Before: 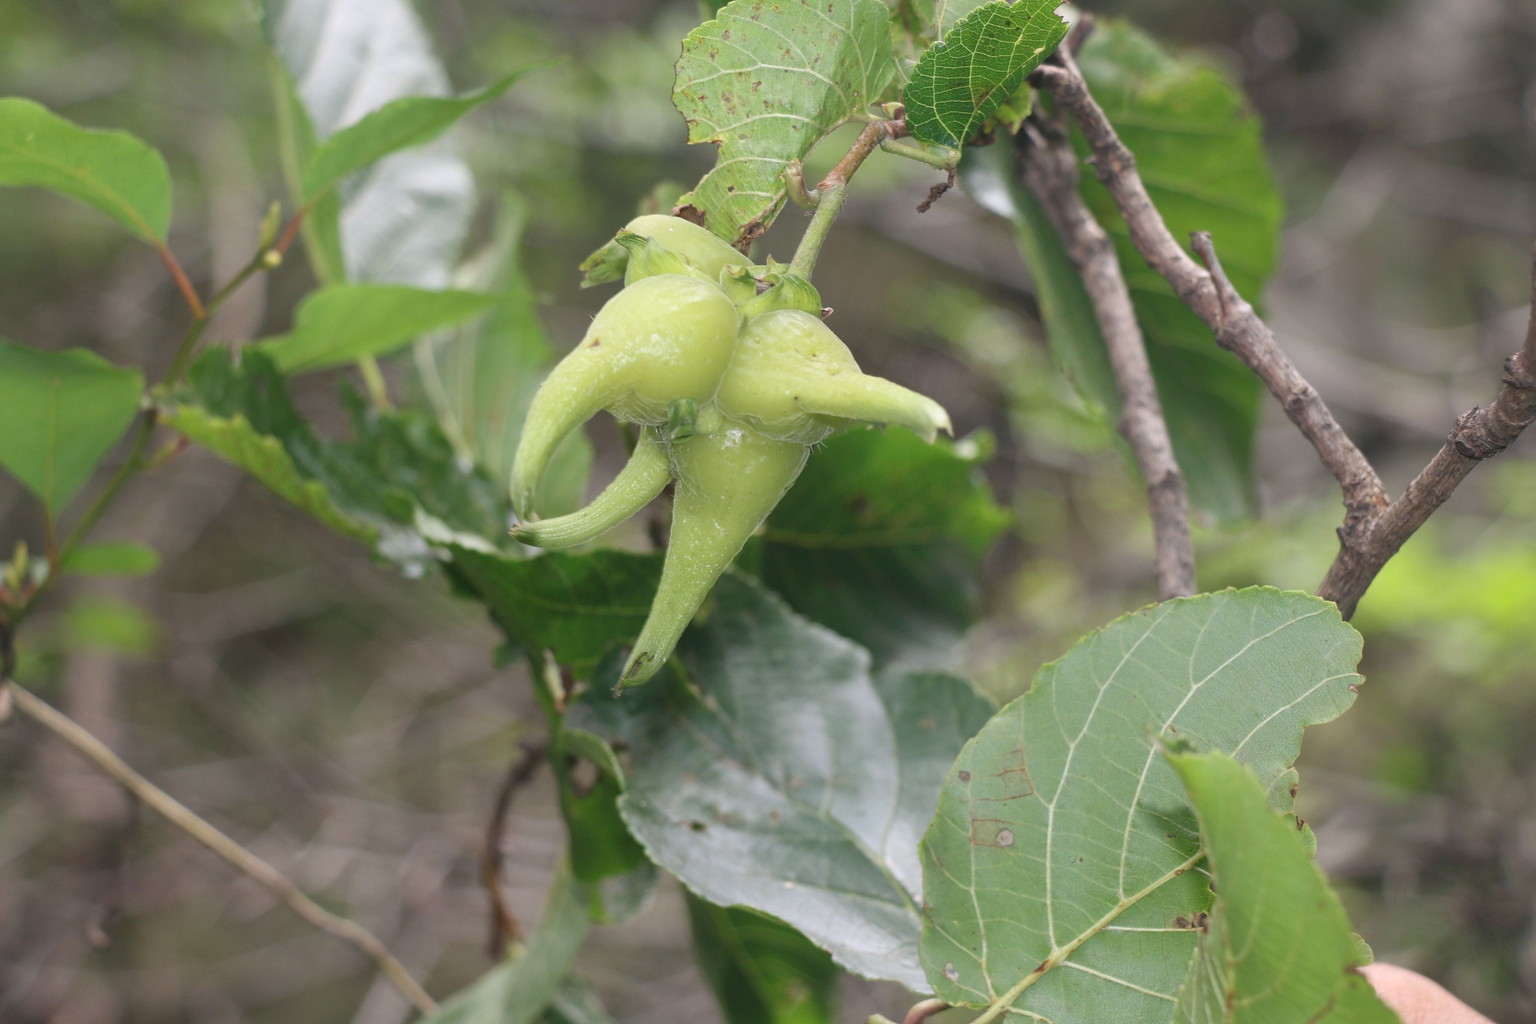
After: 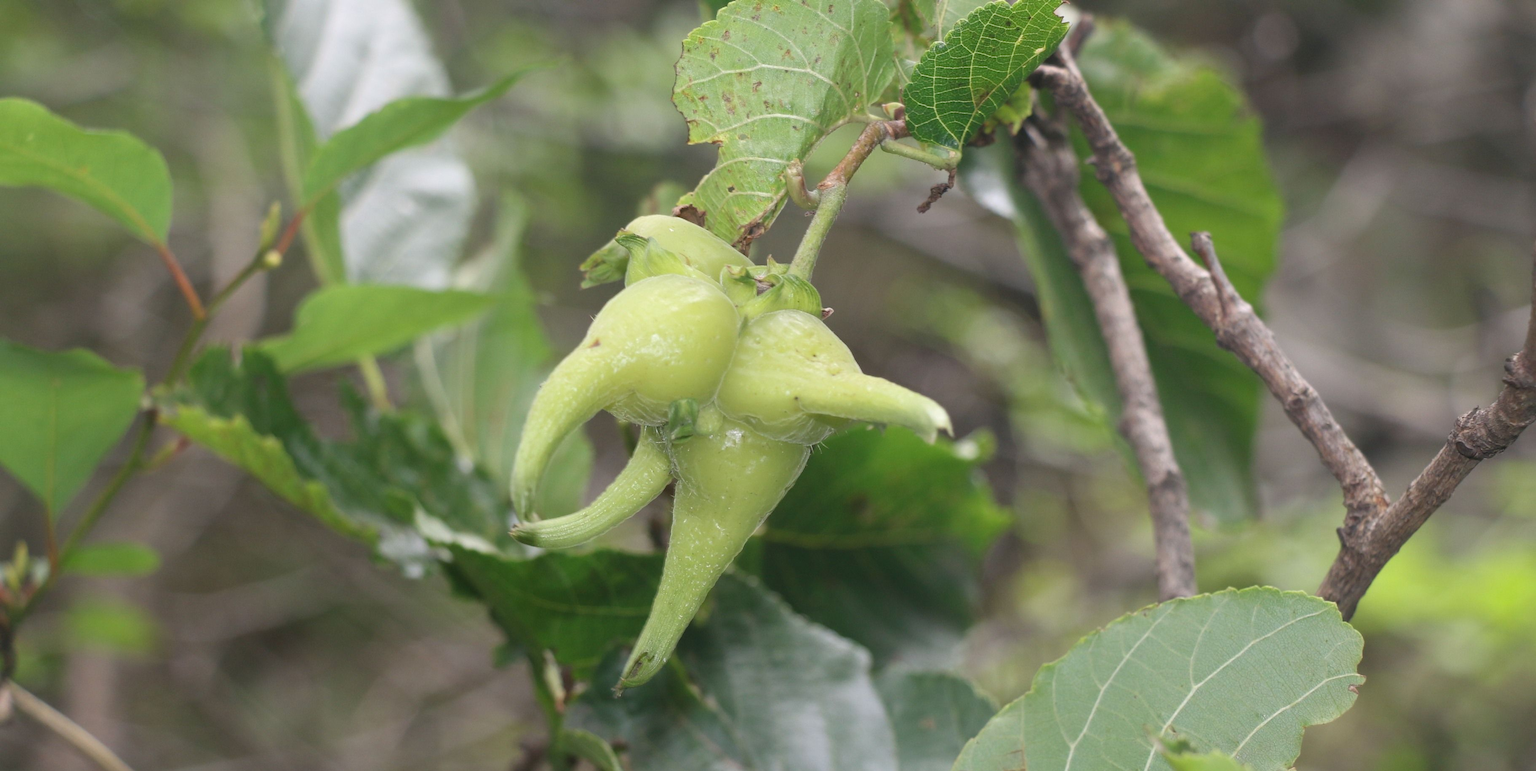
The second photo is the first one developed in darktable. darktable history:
crop: bottom 24.625%
